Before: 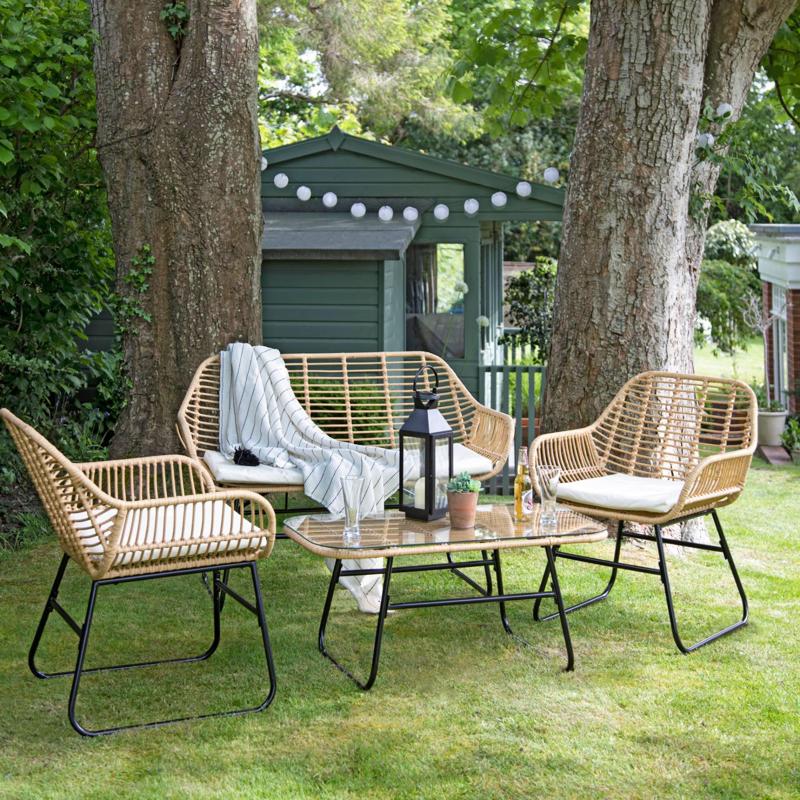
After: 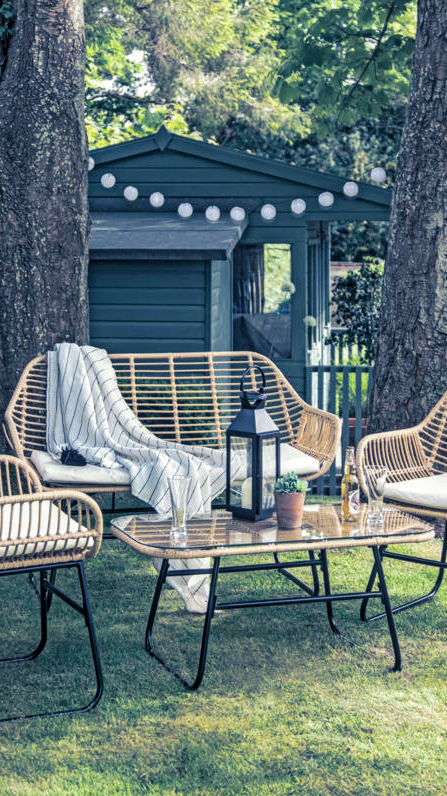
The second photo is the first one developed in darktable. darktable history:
crop: left 21.674%, right 22.086%
local contrast: highlights 0%, shadows 0%, detail 133%
split-toning: shadows › hue 226.8°, shadows › saturation 0.84
